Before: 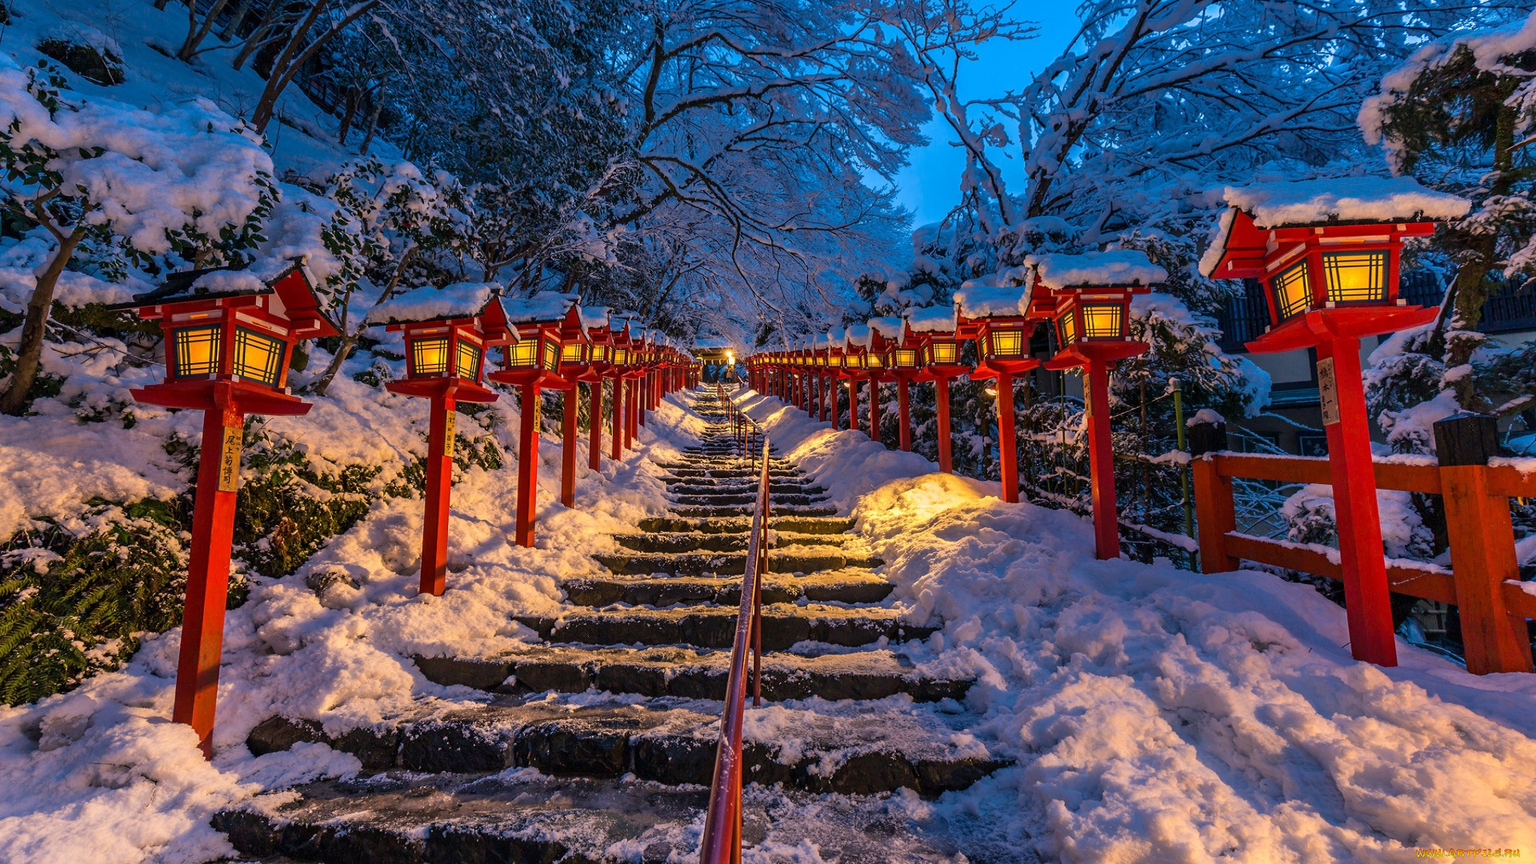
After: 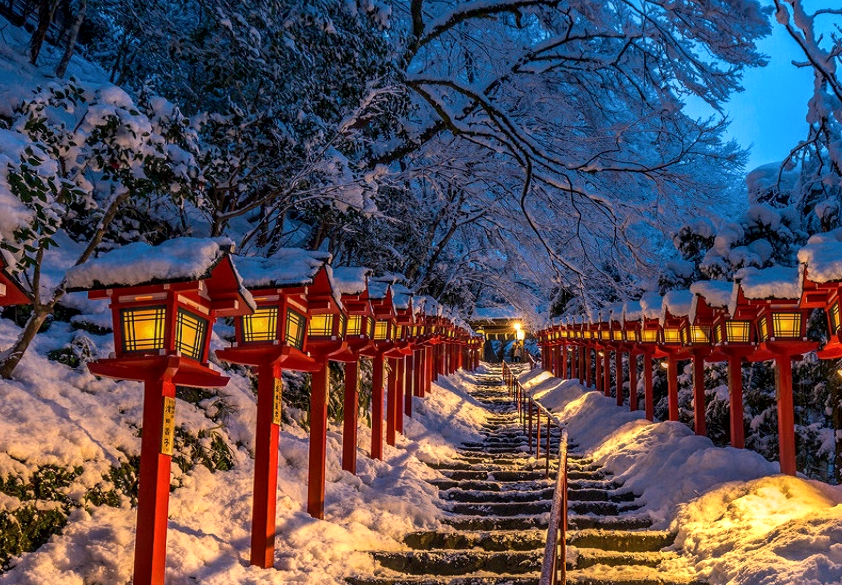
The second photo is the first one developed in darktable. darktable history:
crop: left 20.533%, top 10.82%, right 35.593%, bottom 34.559%
tone equalizer: -8 EV -0.001 EV, -7 EV 0.002 EV, -6 EV -0.004 EV, -5 EV -0.003 EV, -4 EV -0.057 EV, -3 EV -0.211 EV, -2 EV -0.286 EV, -1 EV 0.099 EV, +0 EV 0.301 EV
local contrast: on, module defaults
